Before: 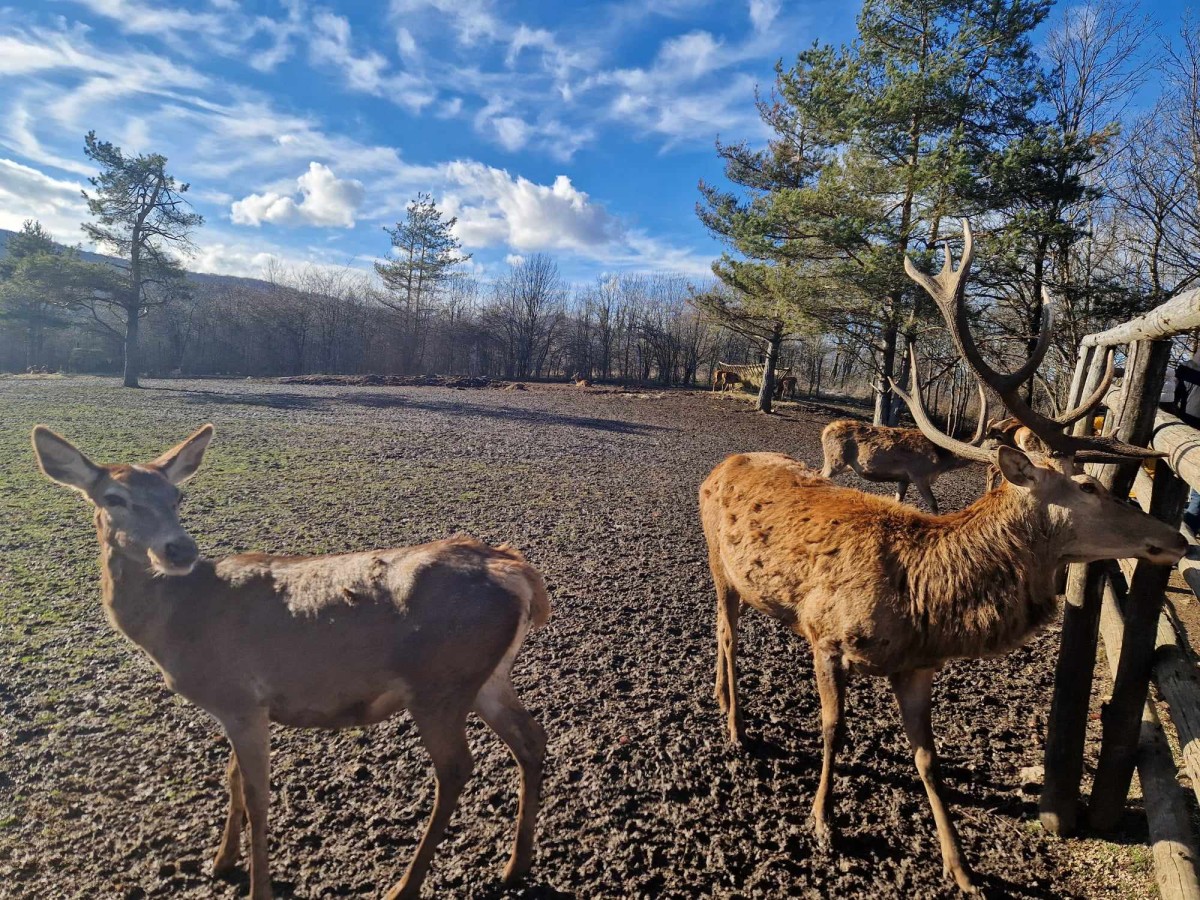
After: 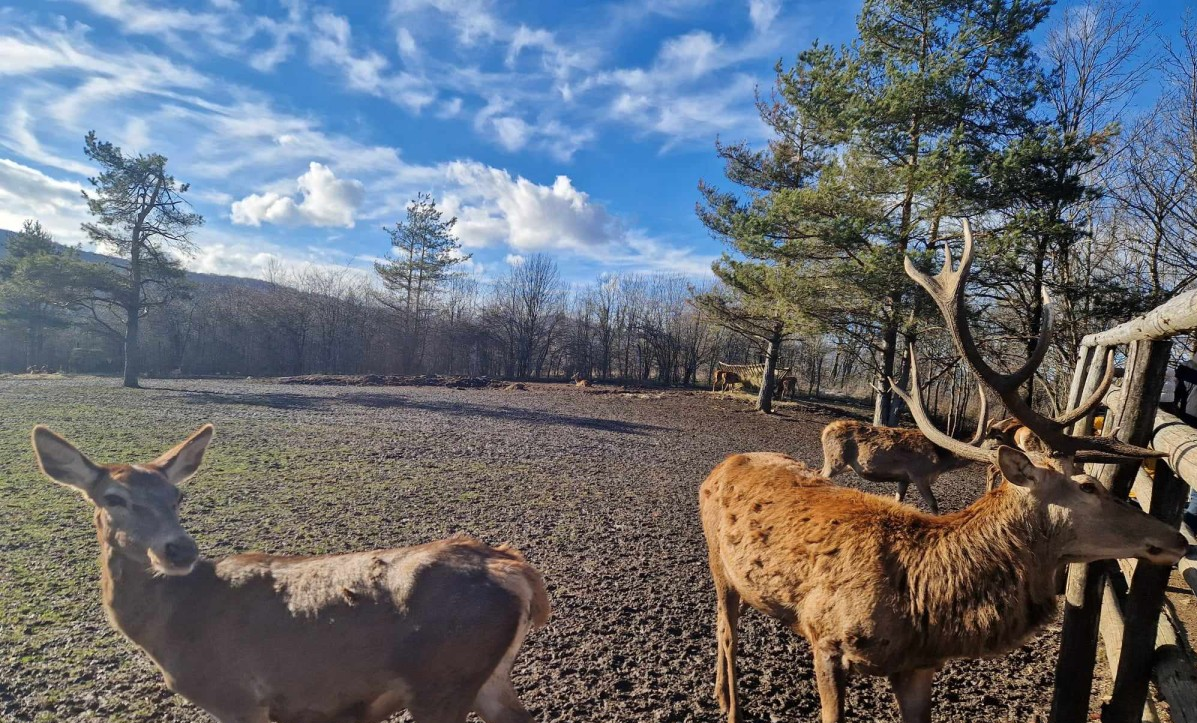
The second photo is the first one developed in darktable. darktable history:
crop: bottom 19.556%
